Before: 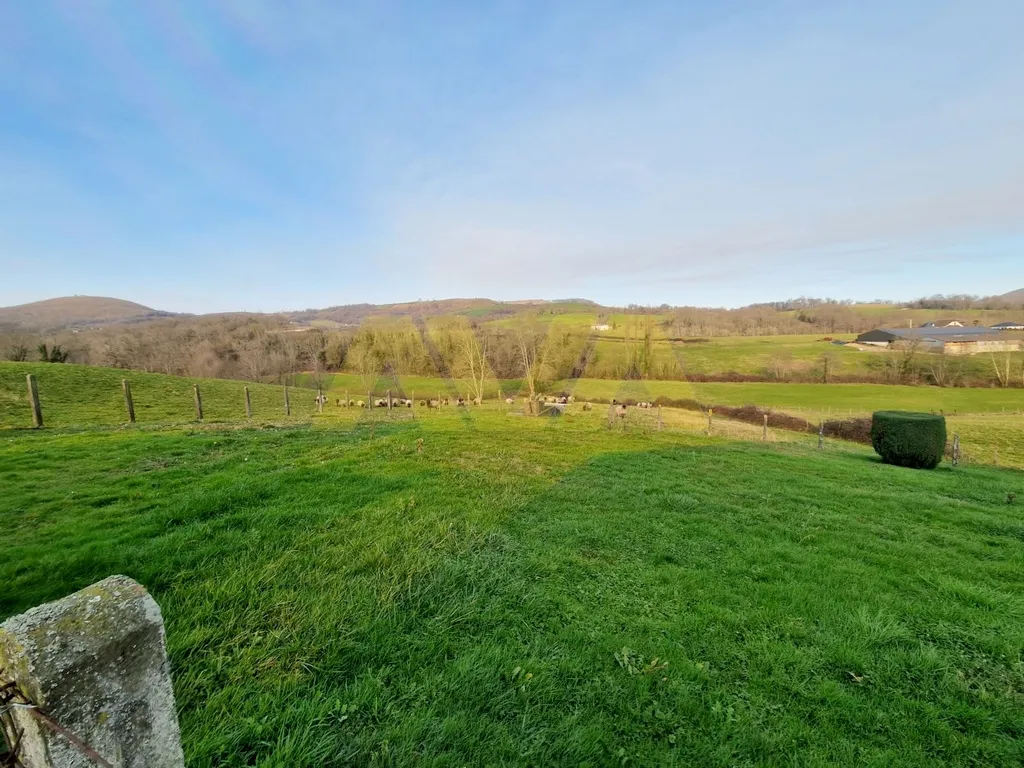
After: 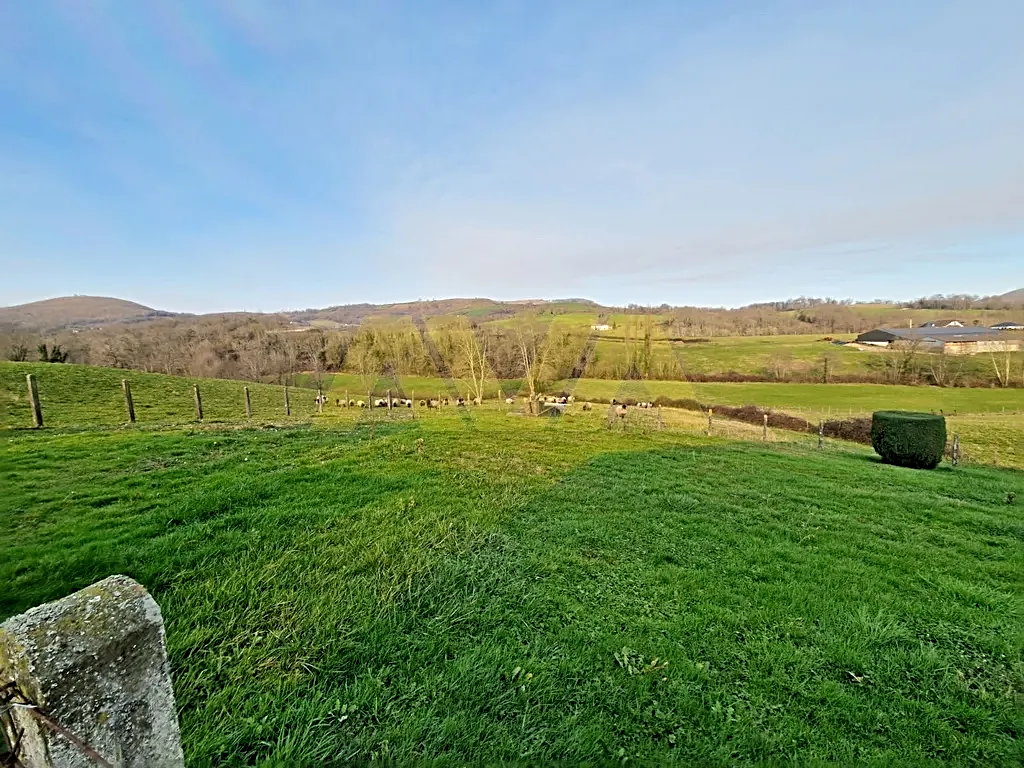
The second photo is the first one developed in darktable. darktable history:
sharpen: radius 3.047, amount 0.762
